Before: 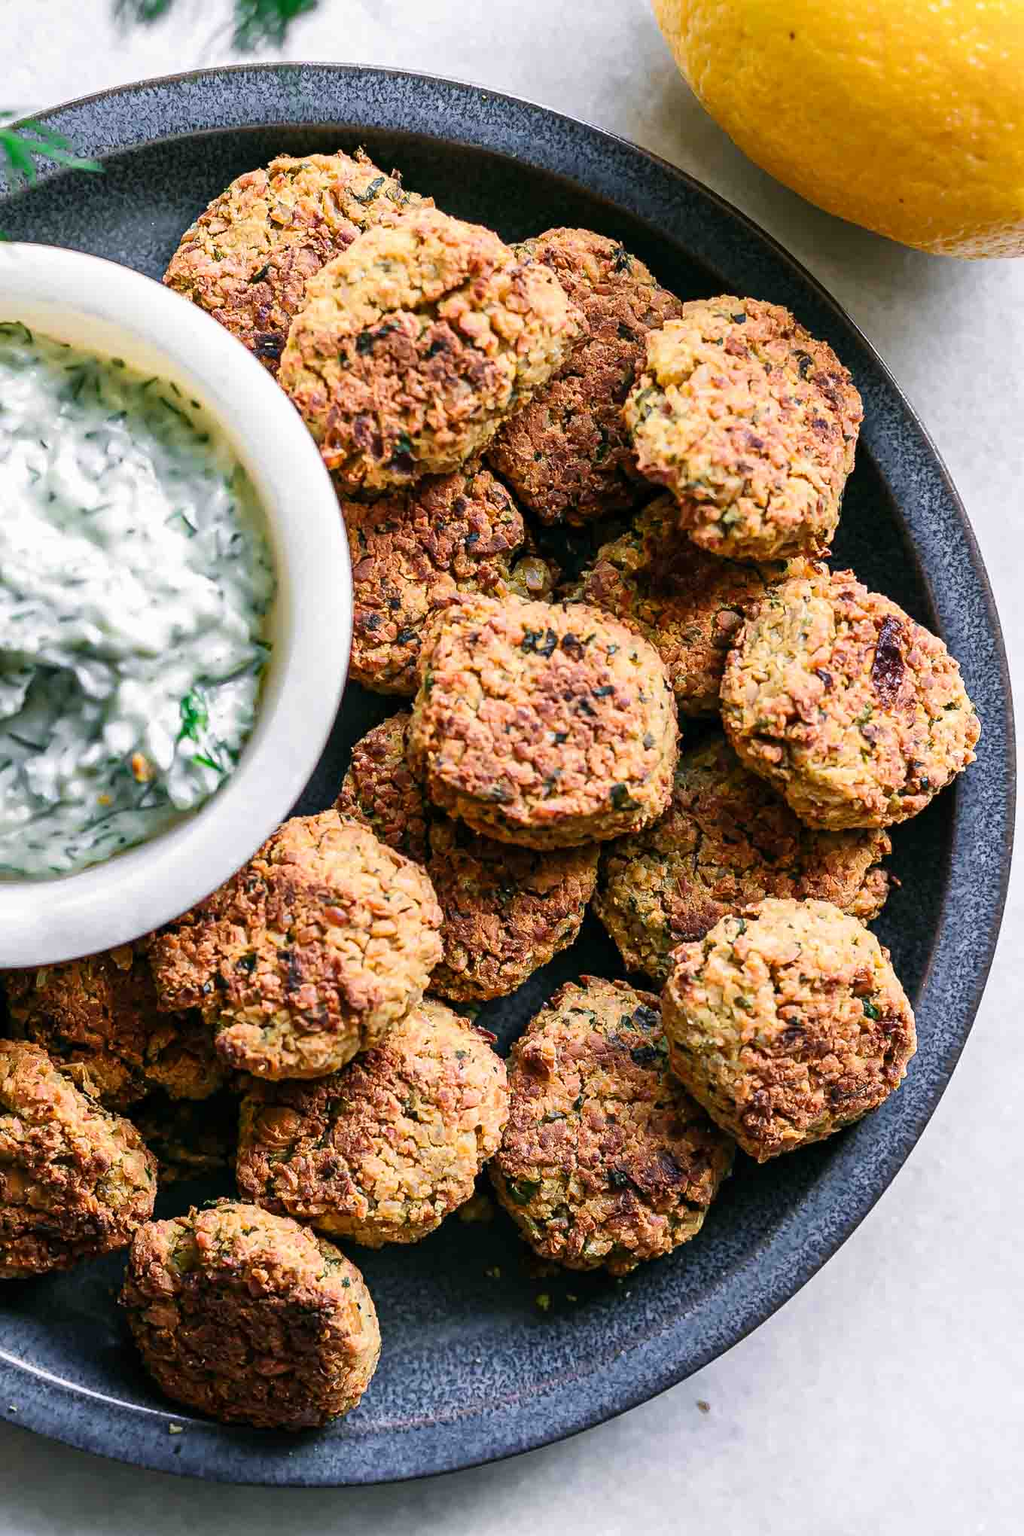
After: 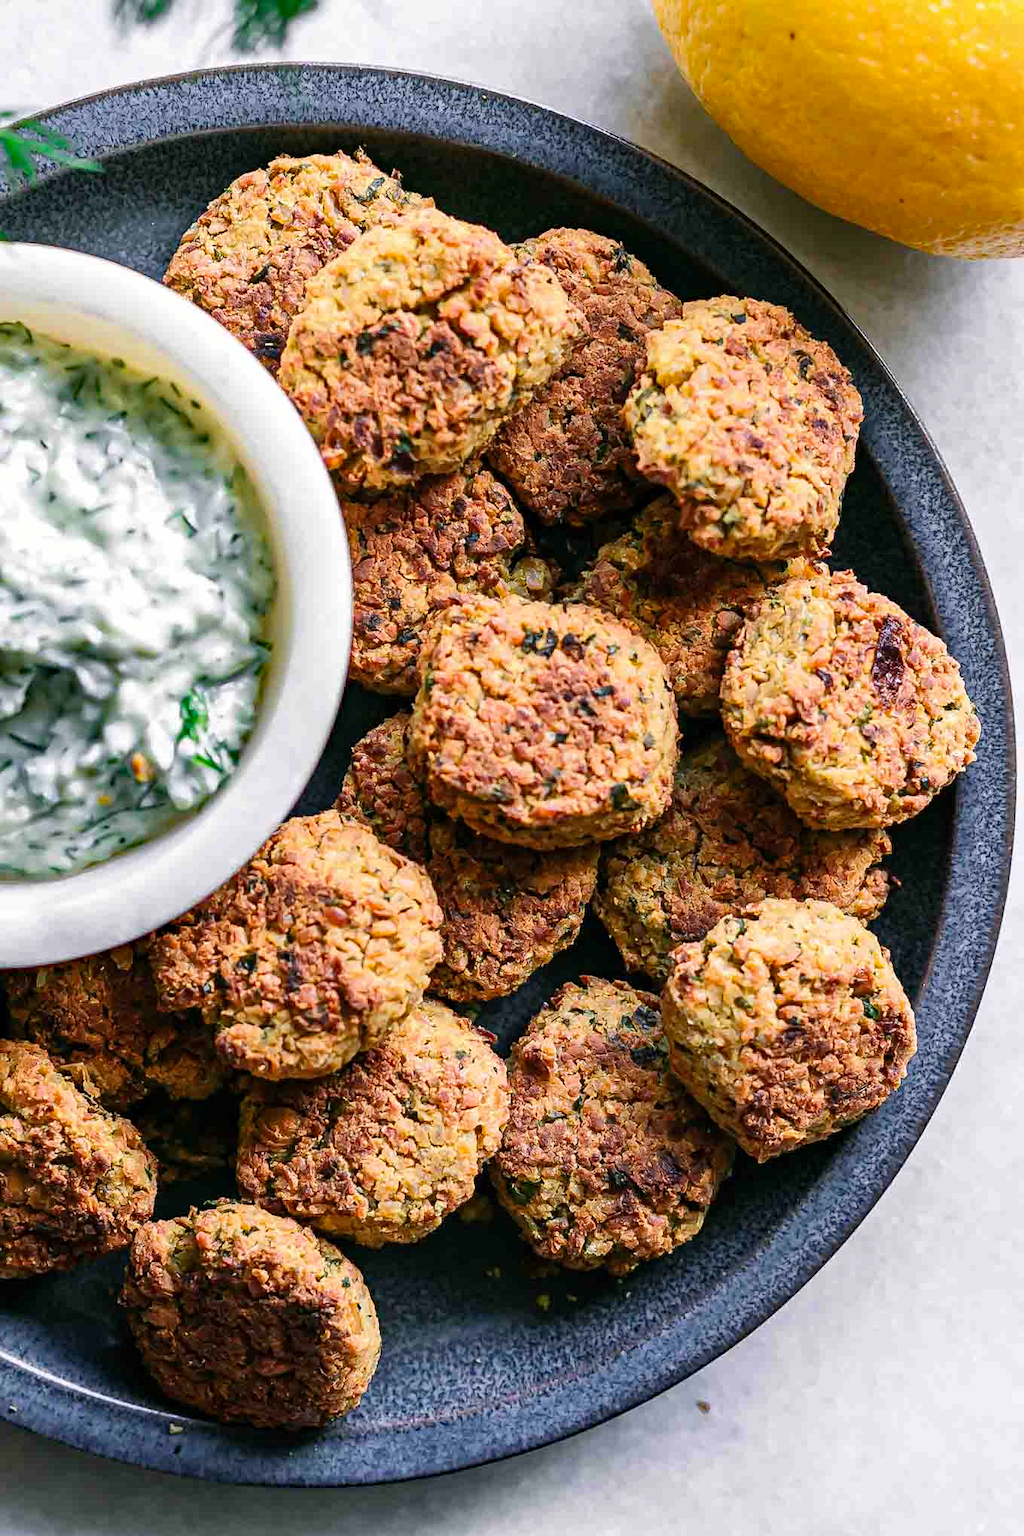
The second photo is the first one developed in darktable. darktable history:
haze removal: strength 0.276, distance 0.257, compatibility mode true, adaptive false
exposure: compensate exposure bias true, compensate highlight preservation false
tone equalizer: edges refinement/feathering 500, mask exposure compensation -1.57 EV, preserve details no
